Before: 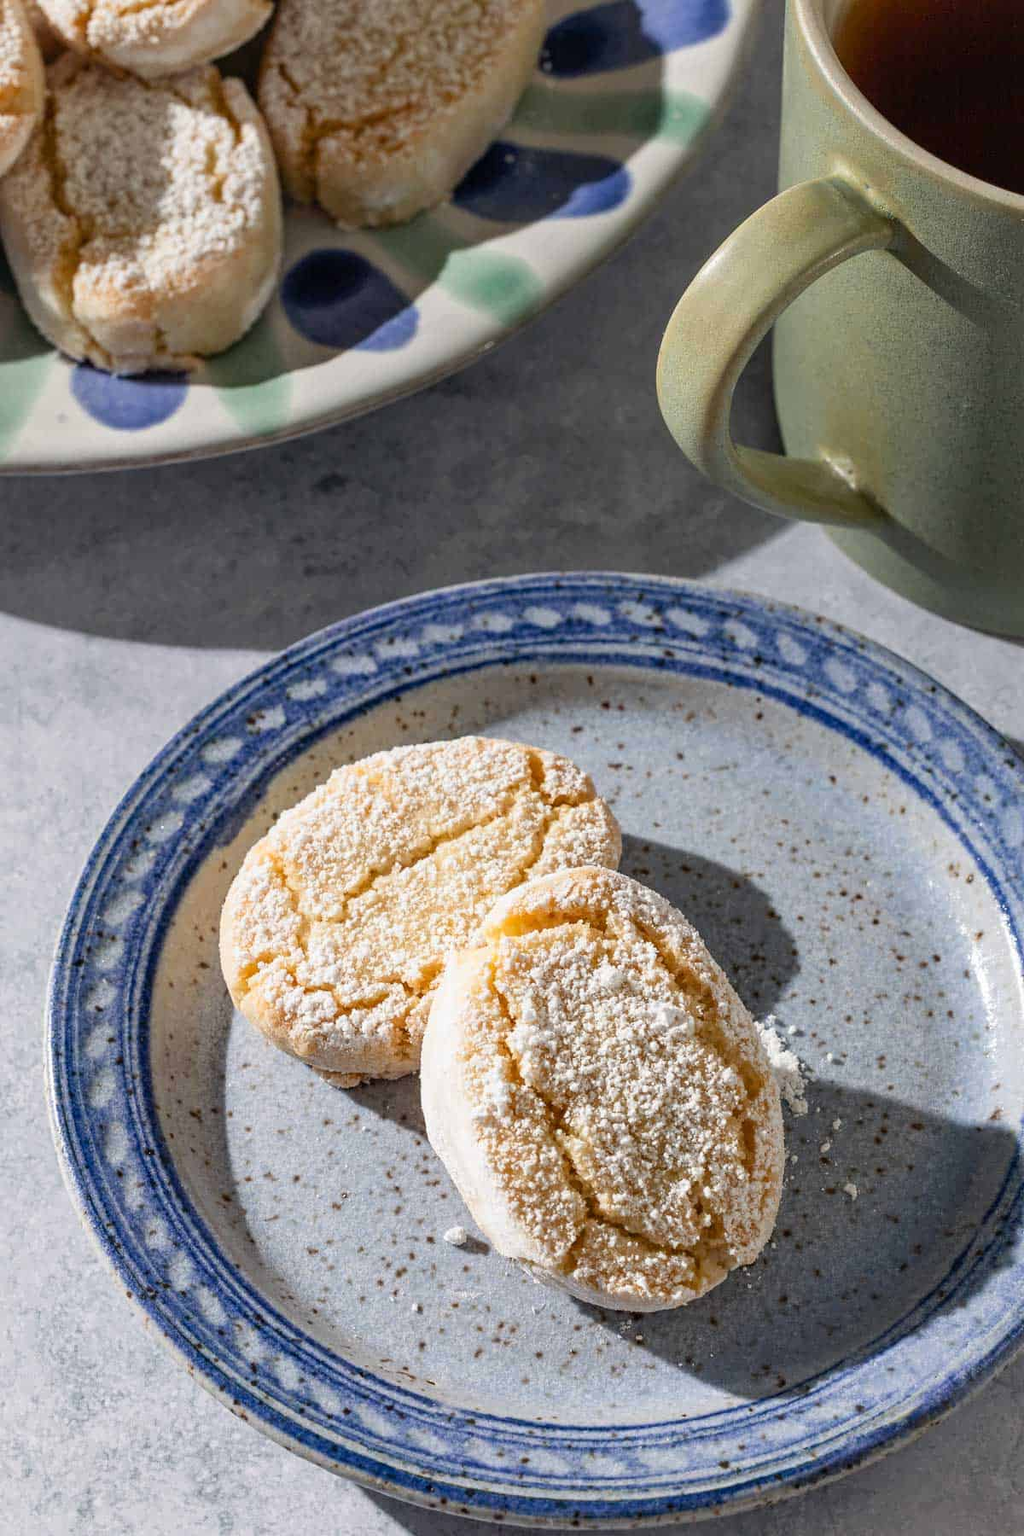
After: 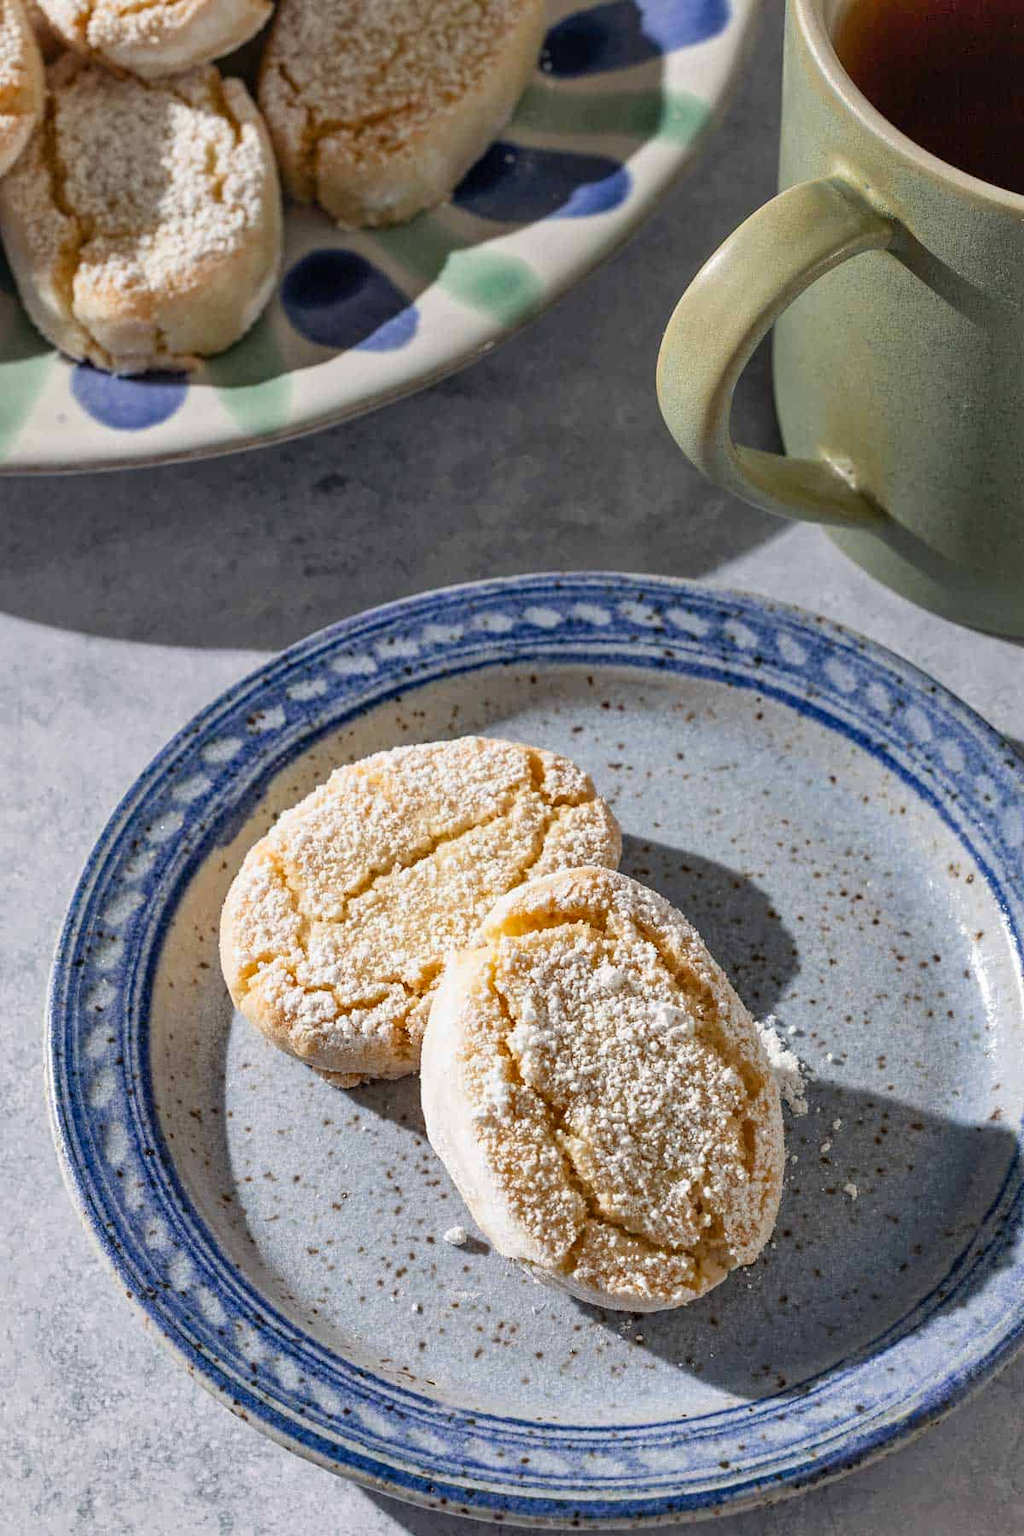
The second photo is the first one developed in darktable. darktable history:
shadows and highlights: shadows 48.85, highlights -41.1, soften with gaussian
